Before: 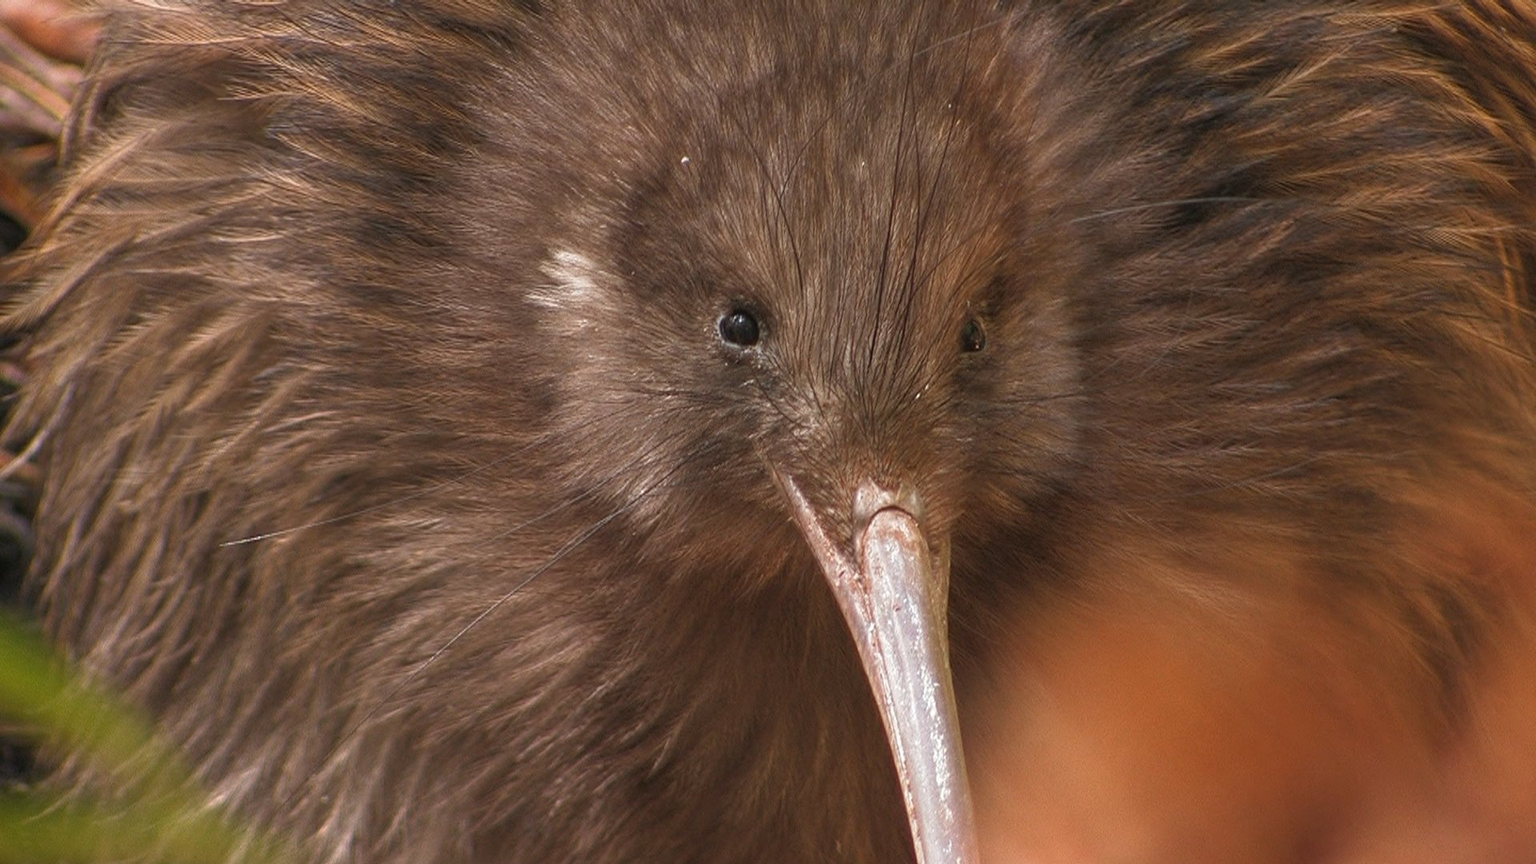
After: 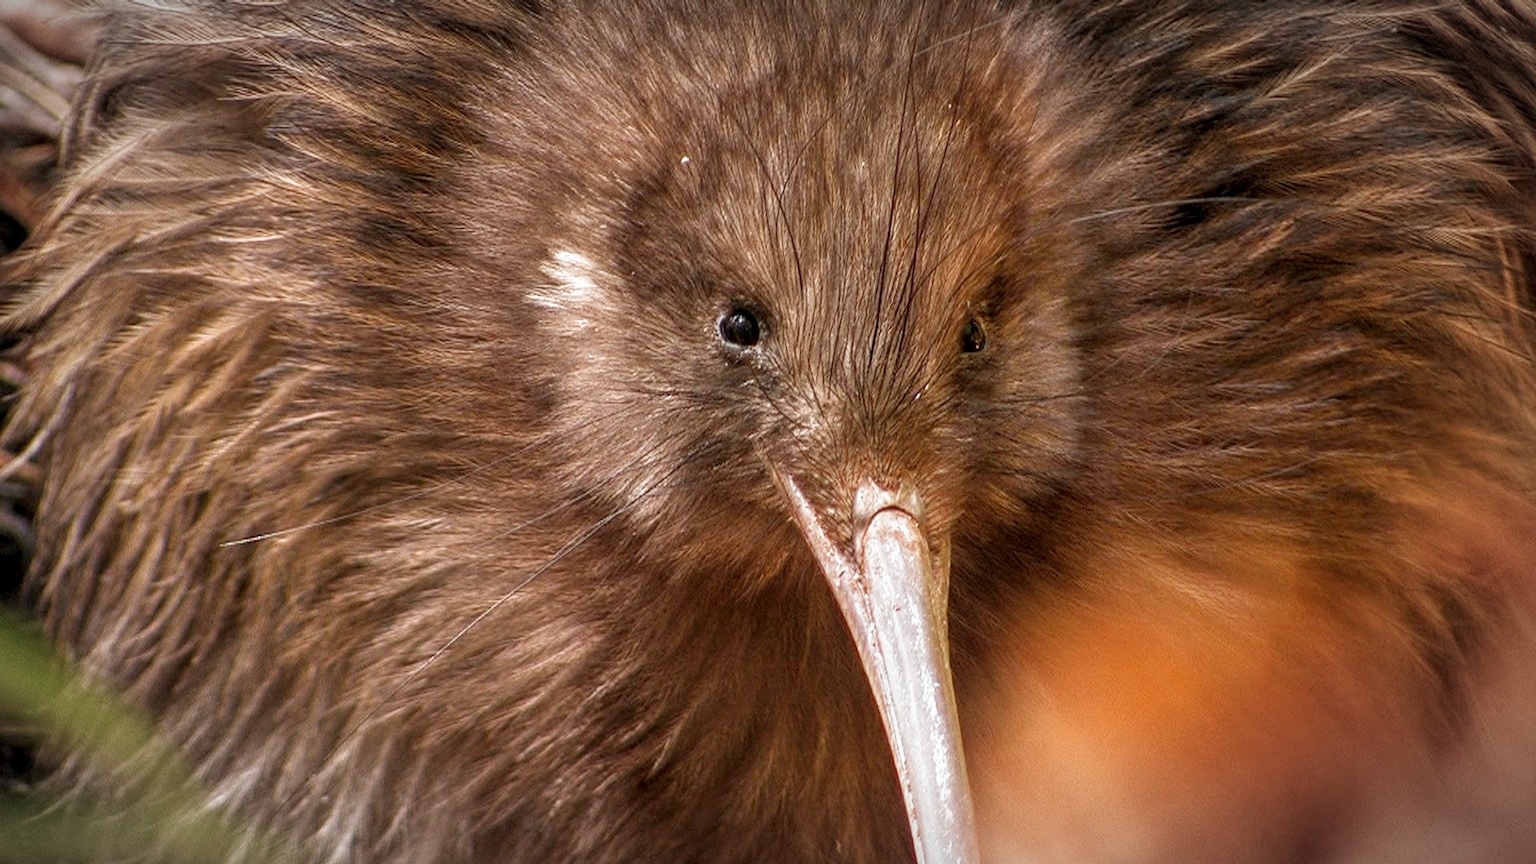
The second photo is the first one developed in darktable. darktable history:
local contrast: on, module defaults
filmic rgb: middle gray luminance 12.49%, black relative exposure -10.19 EV, white relative exposure 3.46 EV, target black luminance 0%, hardness 5.68, latitude 44.84%, contrast 1.215, highlights saturation mix 5.35%, shadows ↔ highlights balance 26.39%, add noise in highlights 0.001, preserve chrominance no, color science v3 (2019), use custom middle-gray values true, contrast in highlights soft
vignetting: automatic ratio true
